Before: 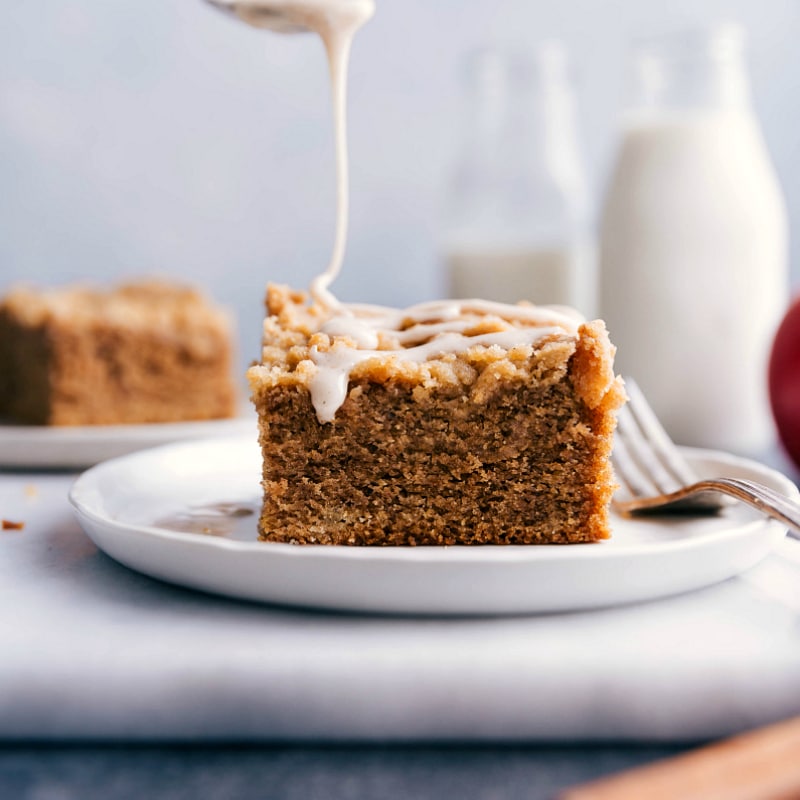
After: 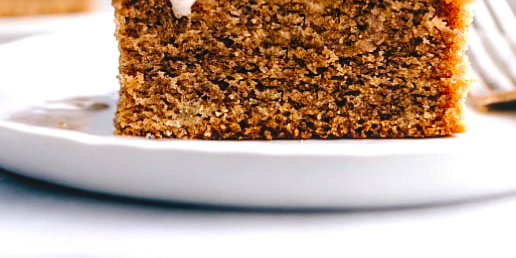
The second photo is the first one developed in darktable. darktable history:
sharpen: amount 0.205
local contrast: detail 109%
crop: left 18.109%, top 50.814%, right 17.287%, bottom 16.867%
exposure: exposure 0.567 EV, compensate highlight preservation false
tone curve: curves: ch0 [(0, 0) (0.003, 0.016) (0.011, 0.015) (0.025, 0.017) (0.044, 0.026) (0.069, 0.034) (0.1, 0.043) (0.136, 0.068) (0.177, 0.119) (0.224, 0.175) (0.277, 0.251) (0.335, 0.328) (0.399, 0.415) (0.468, 0.499) (0.543, 0.58) (0.623, 0.659) (0.709, 0.731) (0.801, 0.807) (0.898, 0.895) (1, 1)], preserve colors none
